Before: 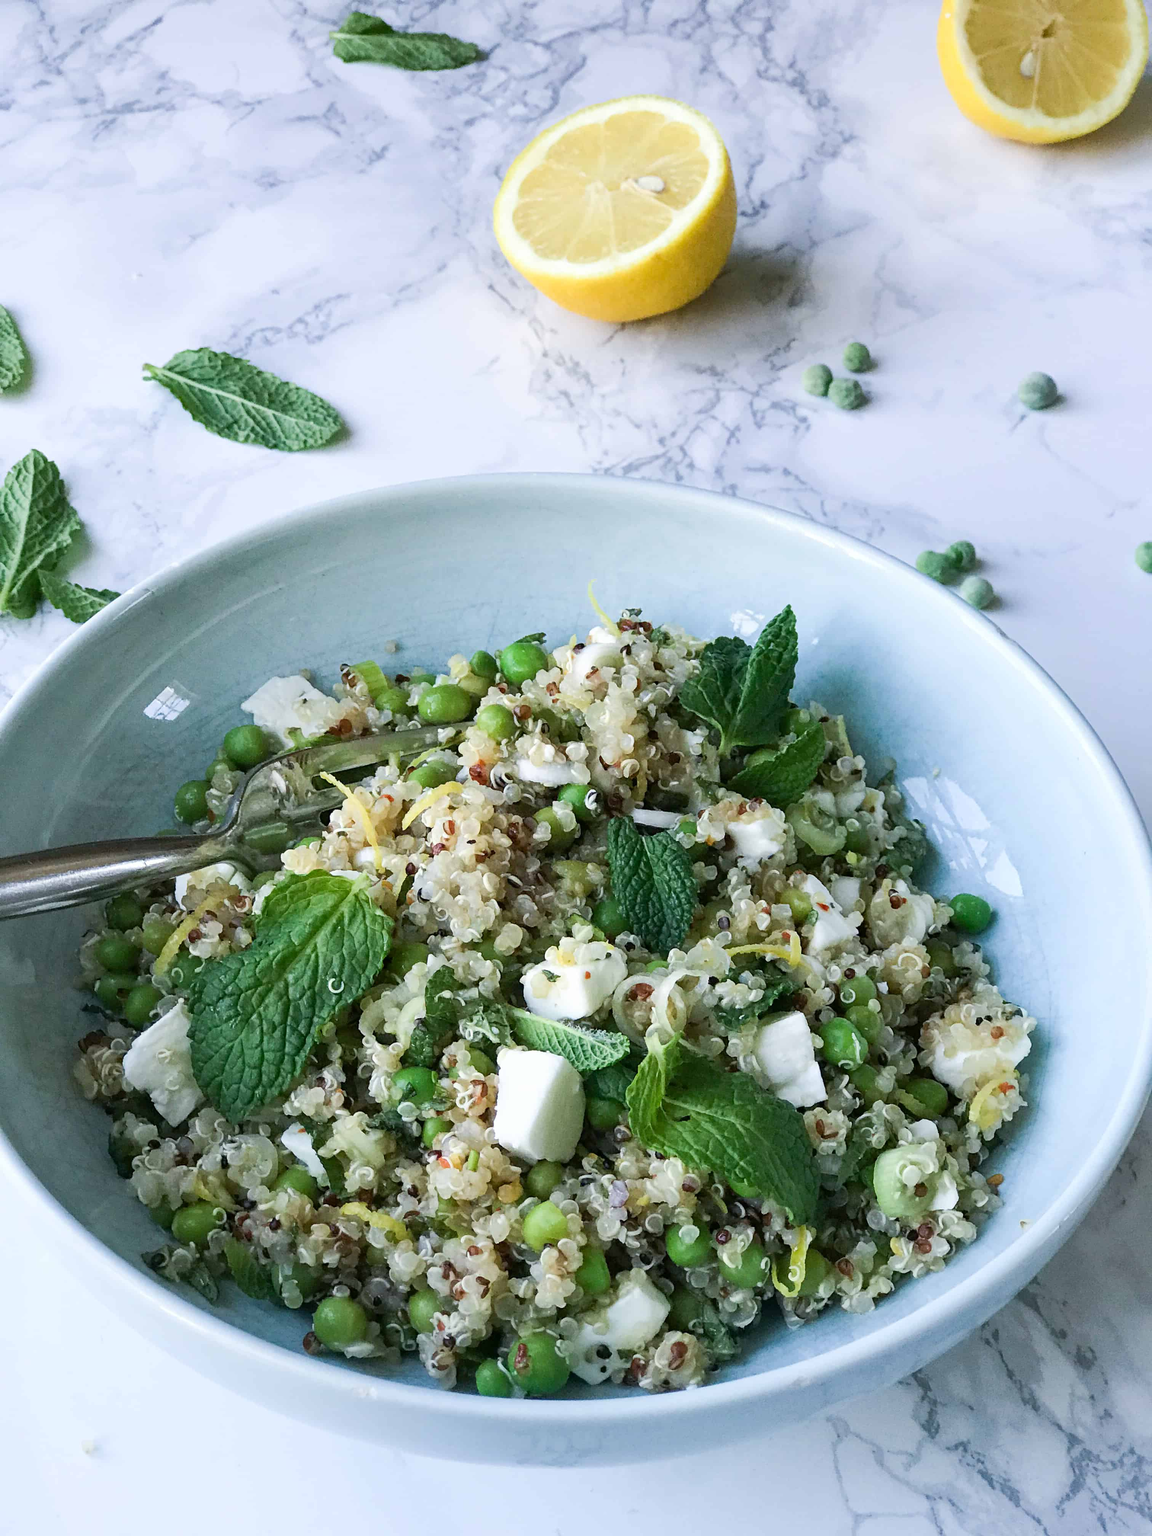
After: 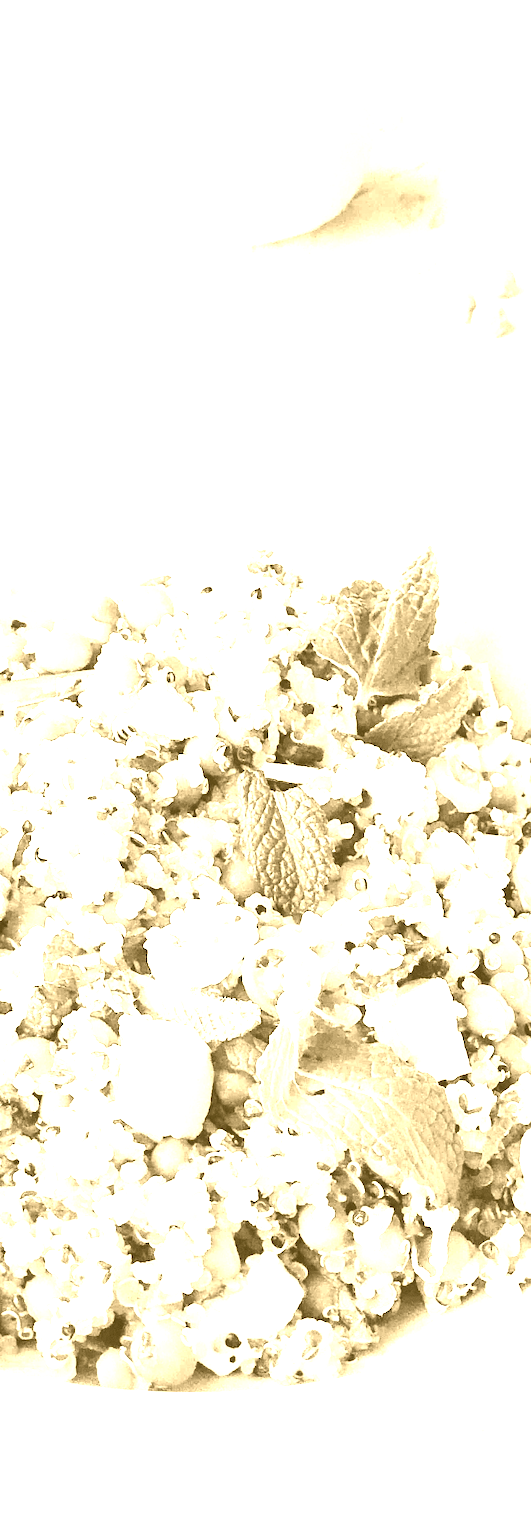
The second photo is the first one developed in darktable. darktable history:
exposure: black level correction 0, exposure 1.198 EV, compensate exposure bias true, compensate highlight preservation false
crop: left 33.452%, top 6.025%, right 23.155%
base curve: curves: ch0 [(0, 0) (0, 0.001) (0.001, 0.001) (0.004, 0.002) (0.007, 0.004) (0.015, 0.013) (0.033, 0.045) (0.052, 0.096) (0.075, 0.17) (0.099, 0.241) (0.163, 0.42) (0.219, 0.55) (0.259, 0.616) (0.327, 0.722) (0.365, 0.765) (0.522, 0.873) (0.547, 0.881) (0.689, 0.919) (0.826, 0.952) (1, 1)], preserve colors none
grain: coarseness 0.09 ISO, strength 40%
colorize: hue 36°, source mix 100%
